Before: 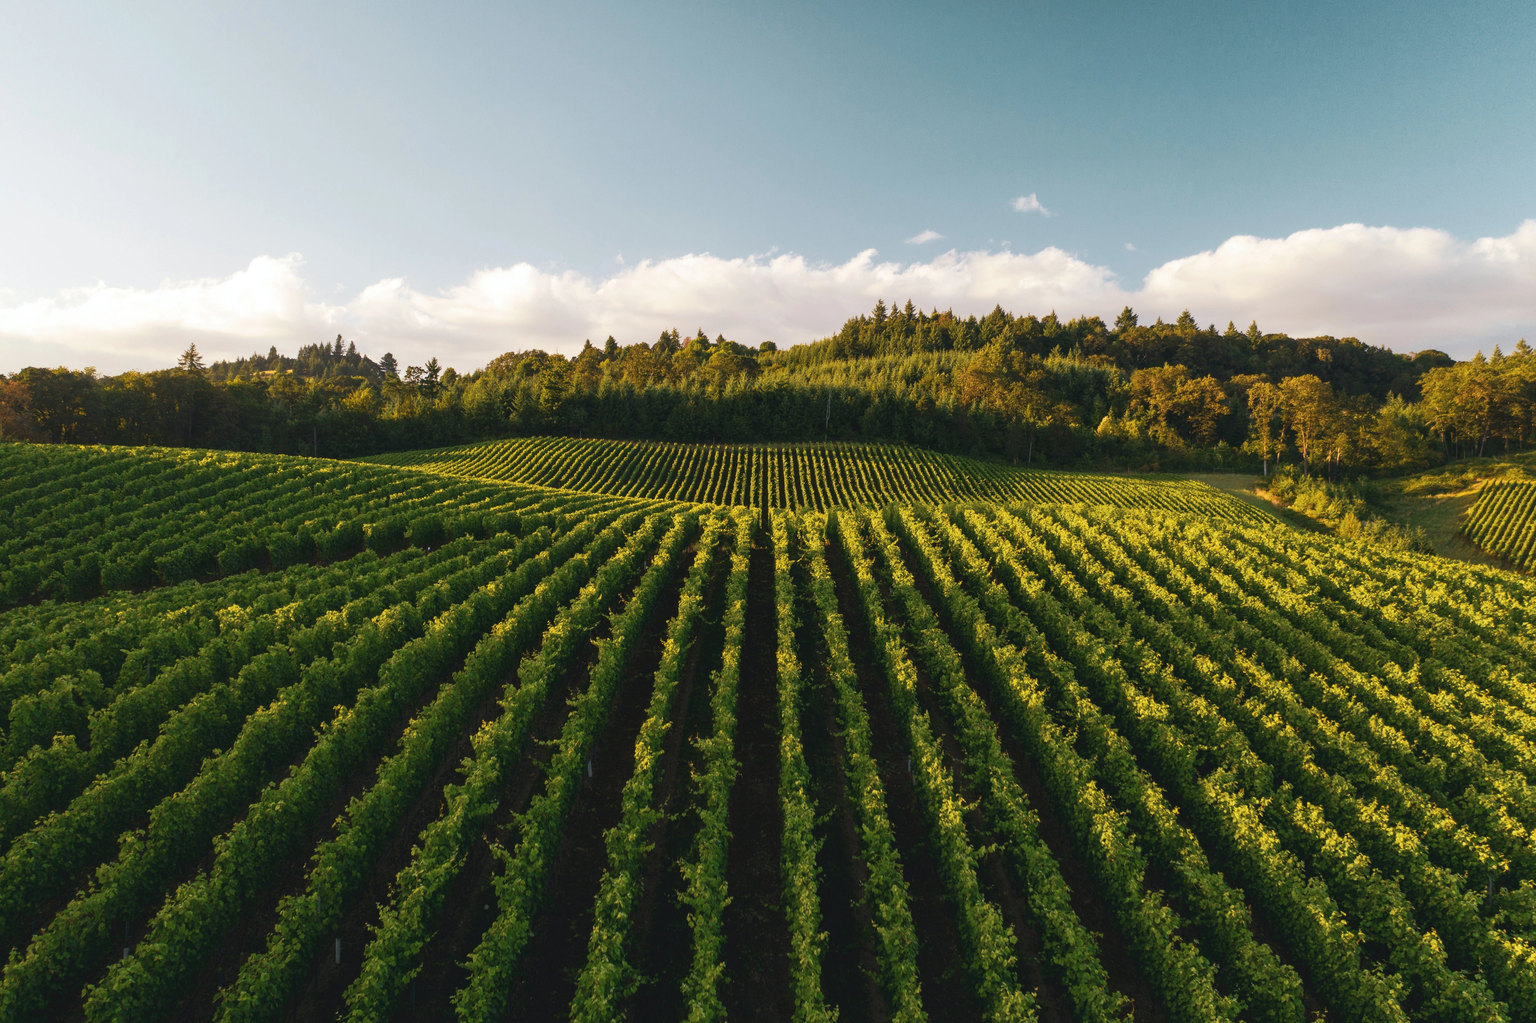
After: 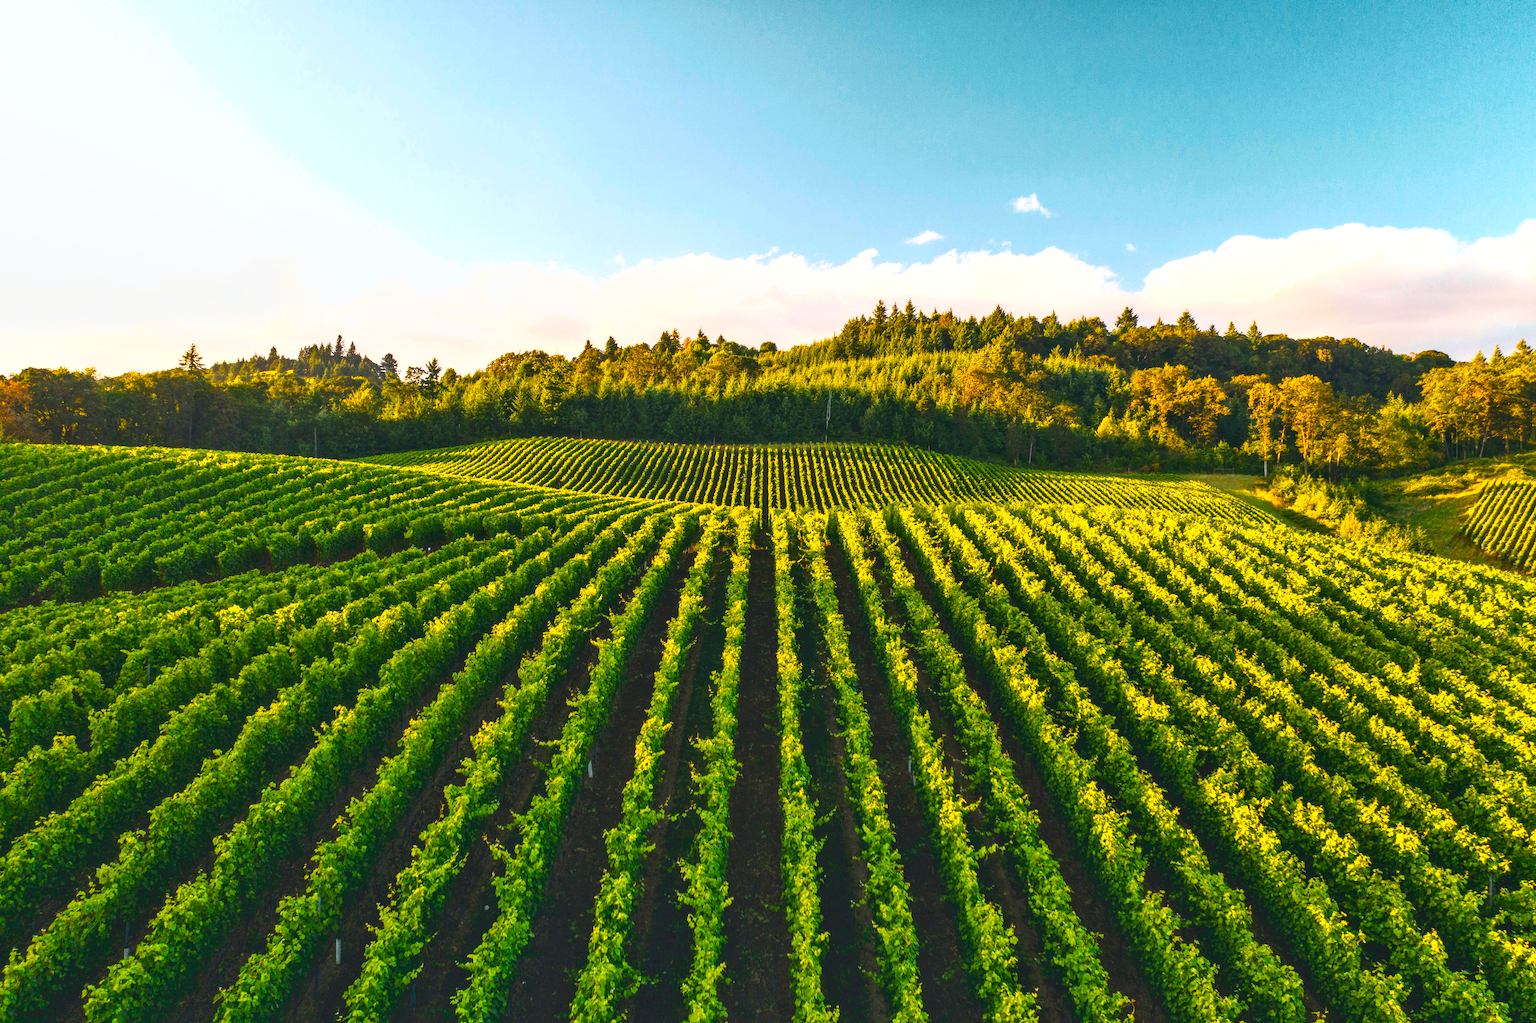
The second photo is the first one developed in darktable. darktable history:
local contrast: on, module defaults
exposure: exposure 0.559 EV, compensate exposure bias true, compensate highlight preservation false
contrast brightness saturation: contrast 0.225, brightness 0.109, saturation 0.288
shadows and highlights: shadows 52.81, soften with gaussian
color balance rgb: linear chroma grading › shadows 19.074%, linear chroma grading › highlights 3.535%, linear chroma grading › mid-tones 10.217%, perceptual saturation grading › global saturation 19.571%
